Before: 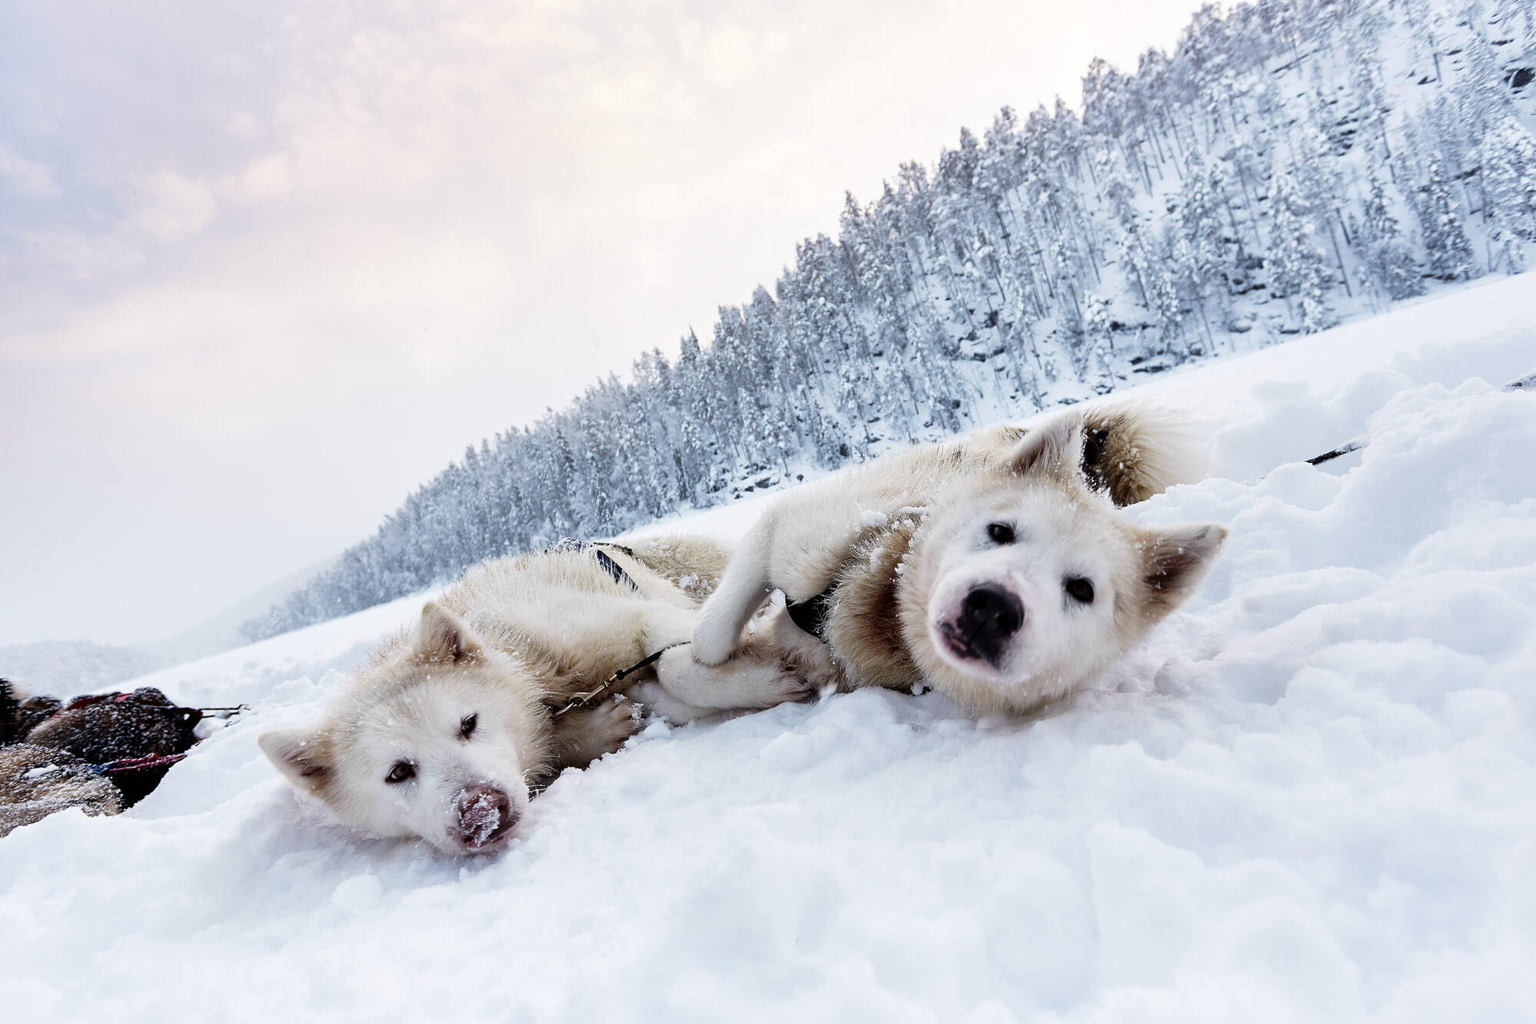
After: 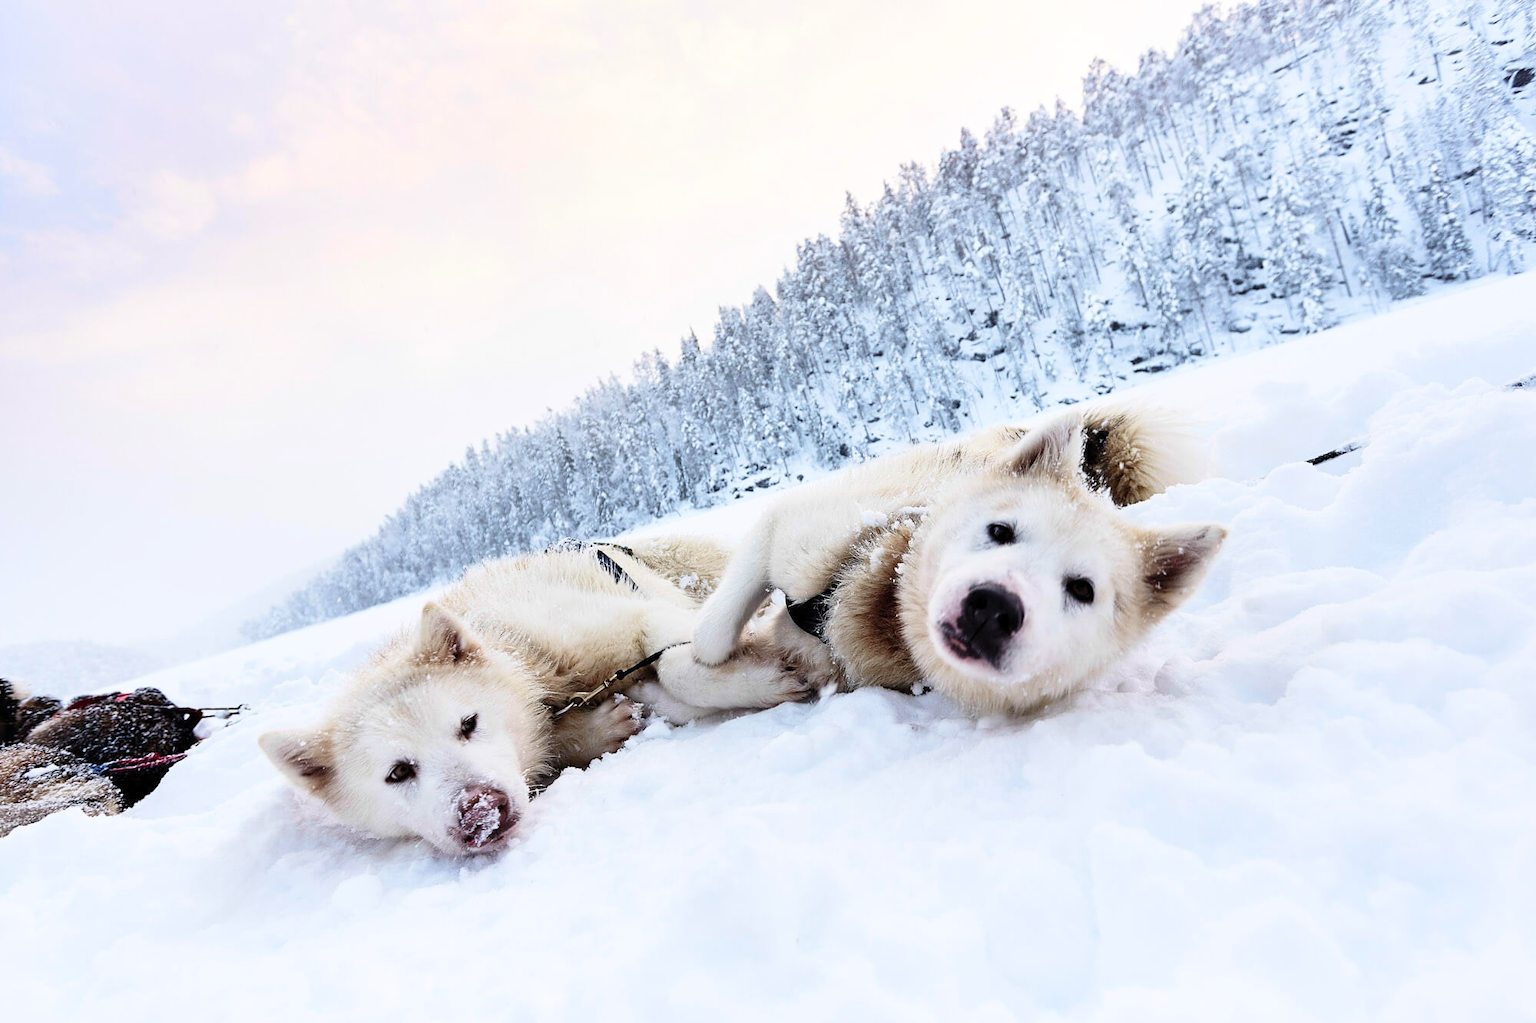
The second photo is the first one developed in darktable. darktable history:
contrast brightness saturation: contrast 0.195, brightness 0.157, saturation 0.216
